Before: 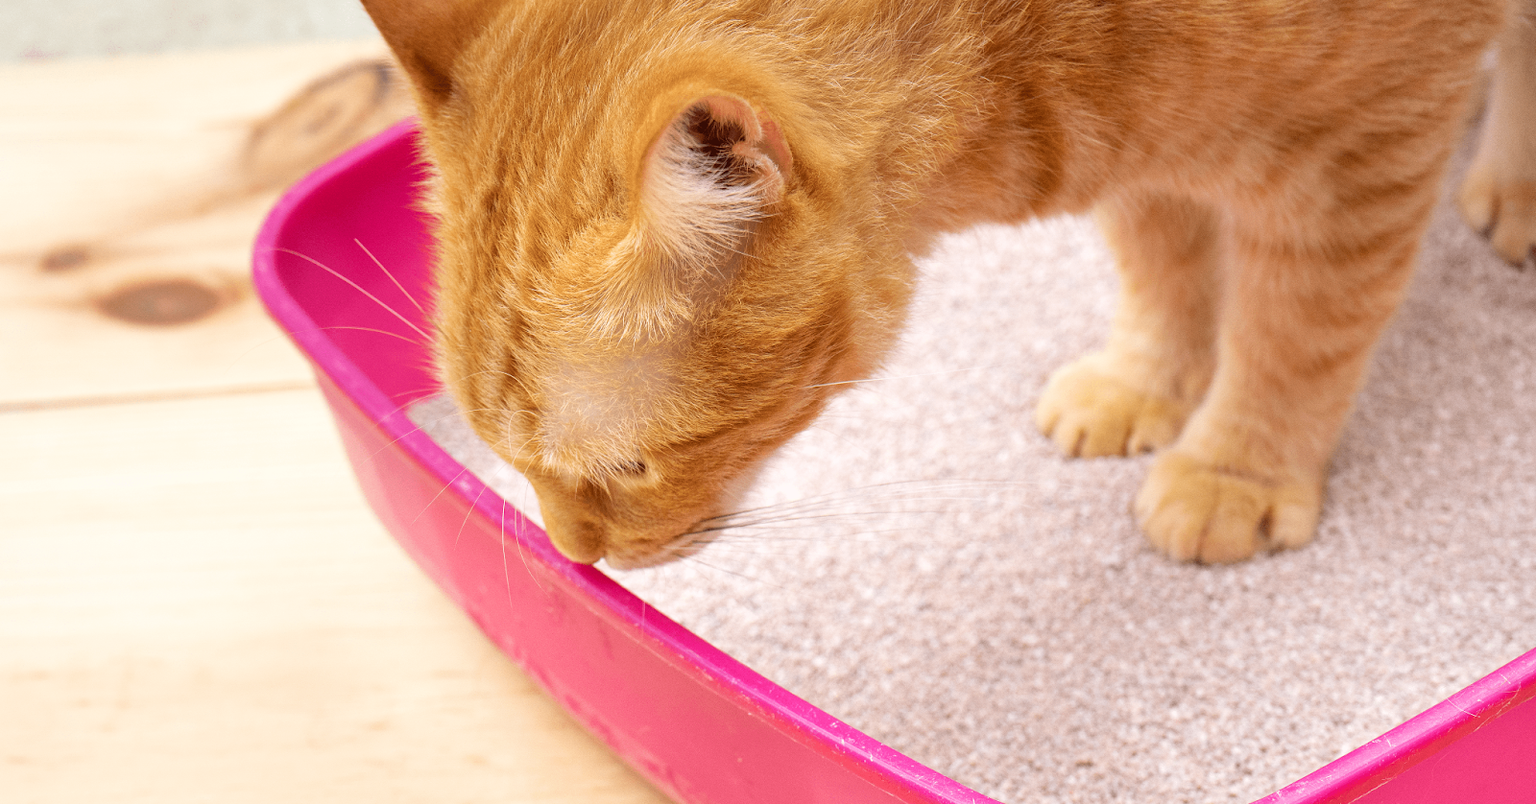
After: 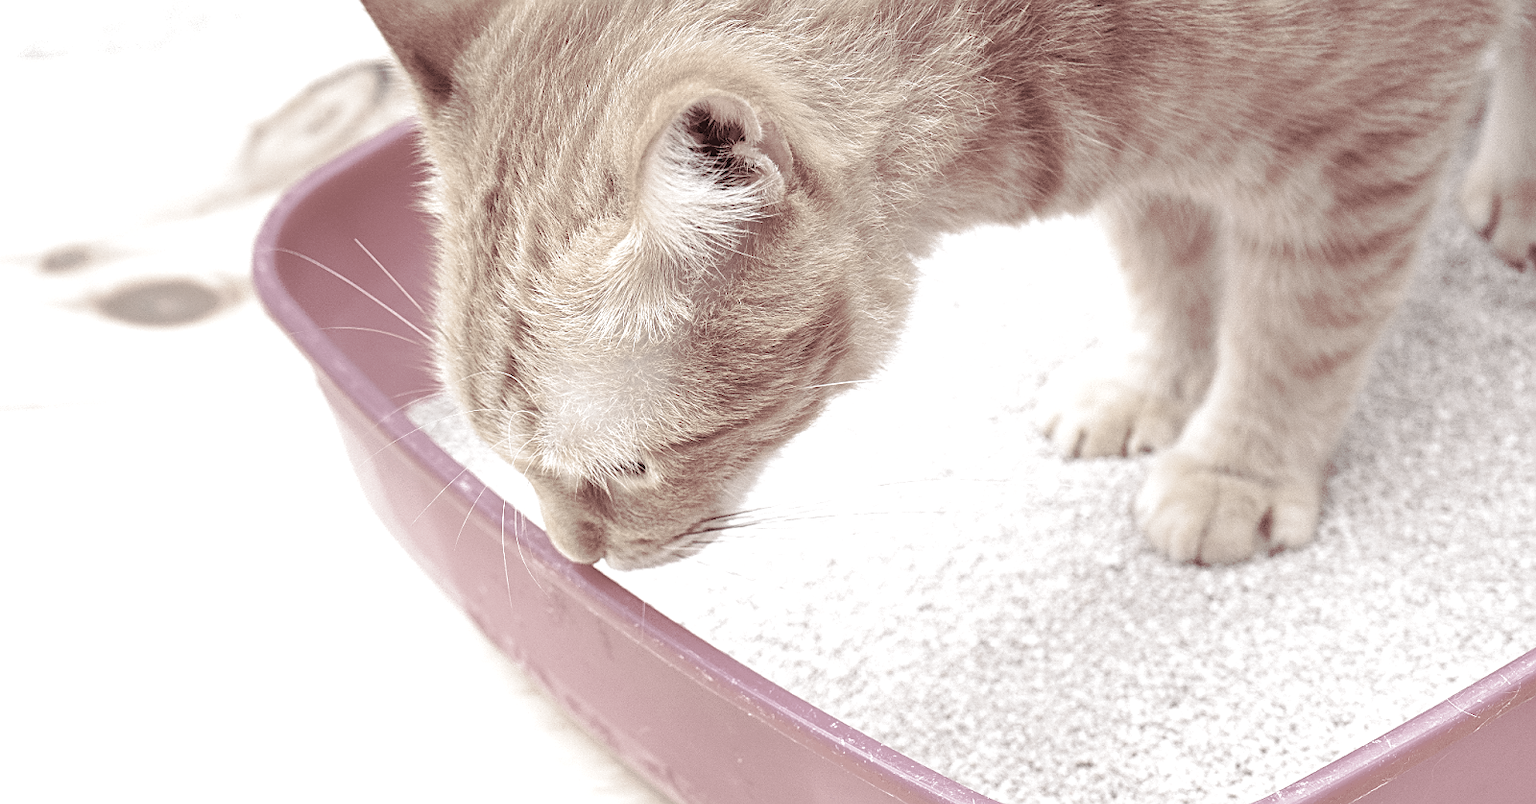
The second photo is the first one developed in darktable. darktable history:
sharpen: on, module defaults
rgb curve: curves: ch0 [(0, 0) (0.136, 0.078) (0.262, 0.245) (0.414, 0.42) (1, 1)], compensate middle gray true, preserve colors basic power
color correction: saturation 0.2
split-toning: shadows › saturation 0.41, highlights › saturation 0, compress 33.55%
exposure: exposure 0.507 EV, compensate highlight preservation false
